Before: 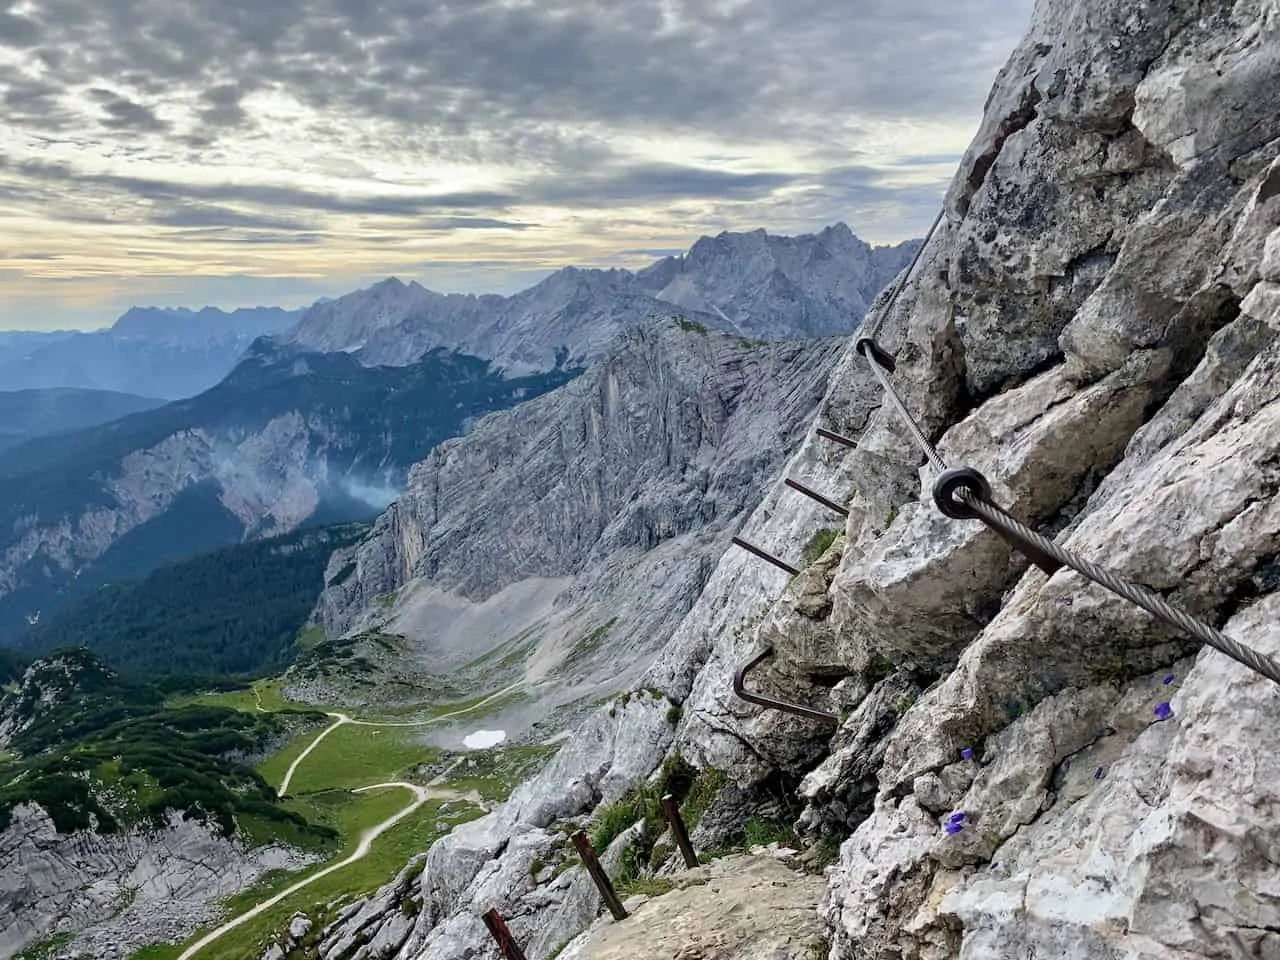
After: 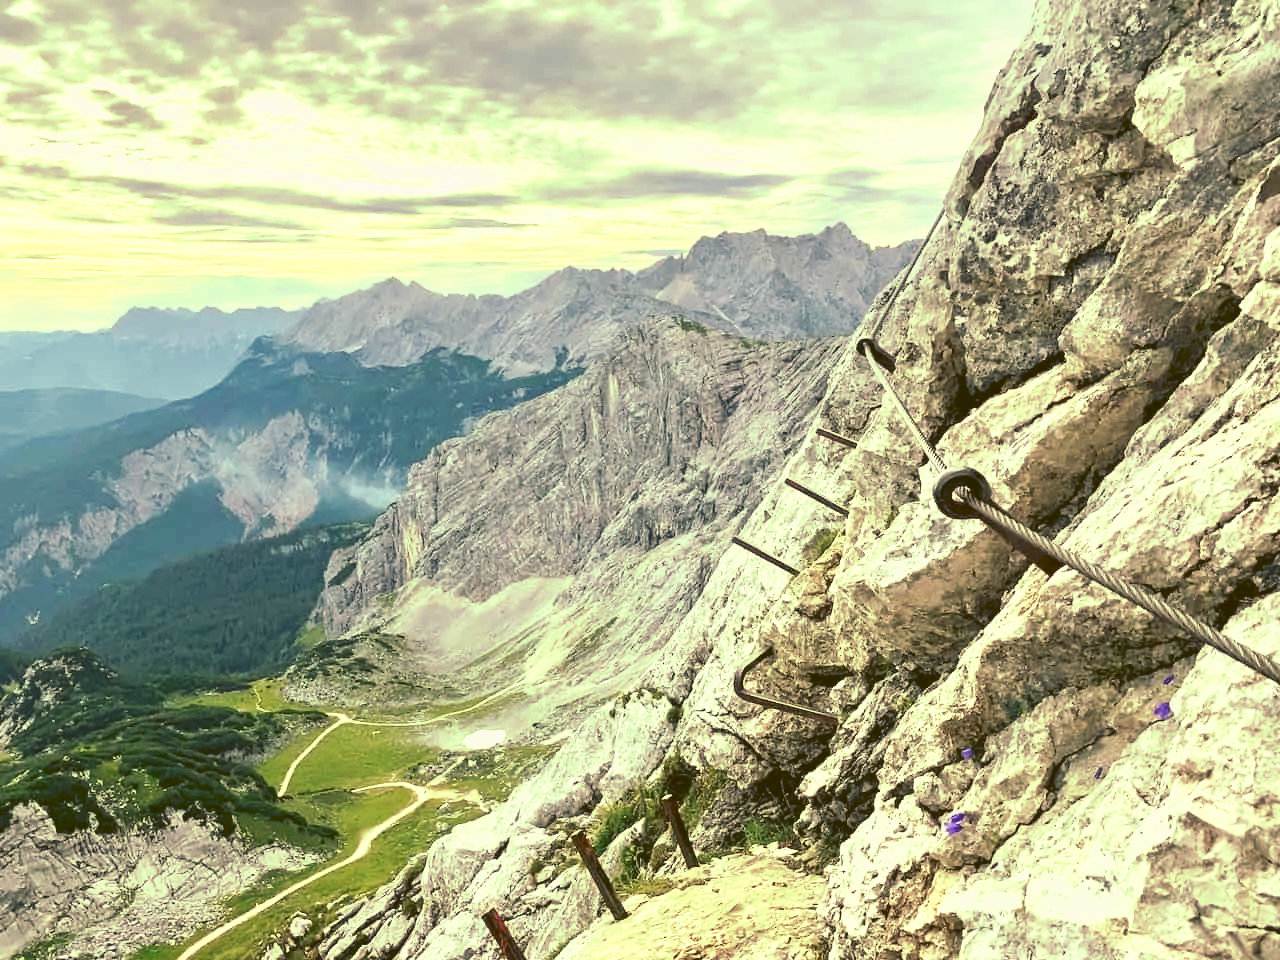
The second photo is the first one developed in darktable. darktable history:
tone curve: curves: ch0 [(0, 0) (0.003, 0.115) (0.011, 0.133) (0.025, 0.157) (0.044, 0.182) (0.069, 0.209) (0.1, 0.239) (0.136, 0.279) (0.177, 0.326) (0.224, 0.379) (0.277, 0.436) (0.335, 0.507) (0.399, 0.587) (0.468, 0.671) (0.543, 0.75) (0.623, 0.837) (0.709, 0.916) (0.801, 0.978) (0.898, 0.985) (1, 1)], preserve colors none
color look up table: target L [73.22, 94.36, 94.02, 78.98, 95.47, 72.57, 77.84, 68.6, 67.54, 64.82, 60.02, 50.01, 49.94, 200.29, 94.58, 65.14, 69.66, 59.72, 64.19, 44.21, 48.49, 48.52, 36.03, 40.43, 34.58, 22.62, 24.21, 95.01, 69.93, 63.53, 66.4, 41.53, 51.77, 40.97, 38.65, 39.13, 35.97, 37.67, 34.03, 12.4, 3.168, 80.39, 71.56, 77.64, 69.09, 67.55, 51.38, 39.23, 10.56], target a [-16.91, -62.66, -65.59, -24.92, -53.23, -45.29, -24.67, -71.76, -64.87, -71.78, -14.63, -44.93, -3.649, 0, -58.08, 14.58, -0.505, 15.56, 3.408, 52.81, 29.3, 26.1, 62.99, 62.36, 58.58, 7.778, 42.75, -51.97, 15.31, 15.33, 13.79, 73, 42.4, -6.917, 70.73, 14.19, 3.608, 58.73, -0.333, 43.41, 16.5, -3.135, -38.73, -15.56, -53.75, -16.22, -46.35, -25.86, -15.37], target b [81.15, 85.12, 102.77, 84.31, 51.71, 39.84, 53.9, 45.62, 27.25, 69.54, 67.55, 46.75, 49.51, 0, 67.7, 28.48, 63.48, 63.05, 41.83, 21.8, 61.25, 25.75, 57.72, 14.7, 51.22, 35.7, 28.26, 49.24, -4.098, -13.78, 20.38, -30.88, -22.54, -32.47, -51.04, -6.18, -56.99, -7.974, 13.6, -74.23, -29.13, 11.23, -2.624, 6.763, -6.531, 11.75, 18.69, -7.61, 5.68], num patches 49
